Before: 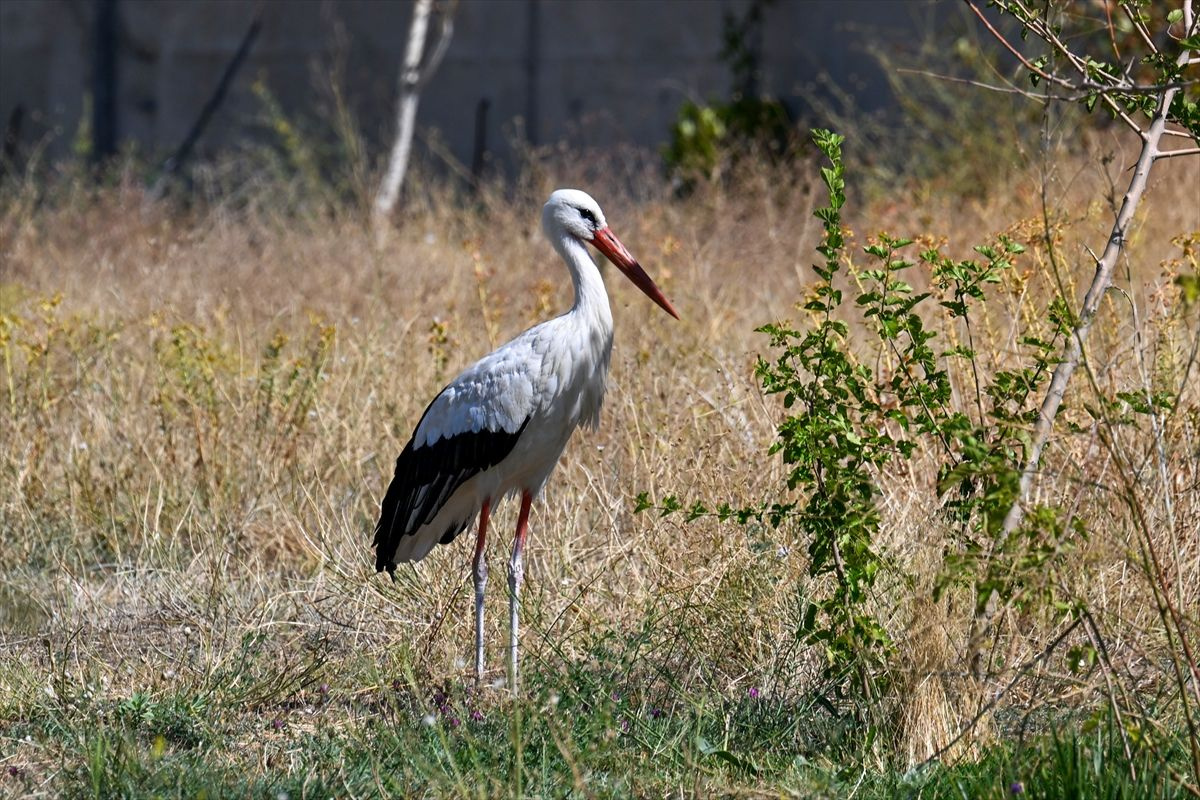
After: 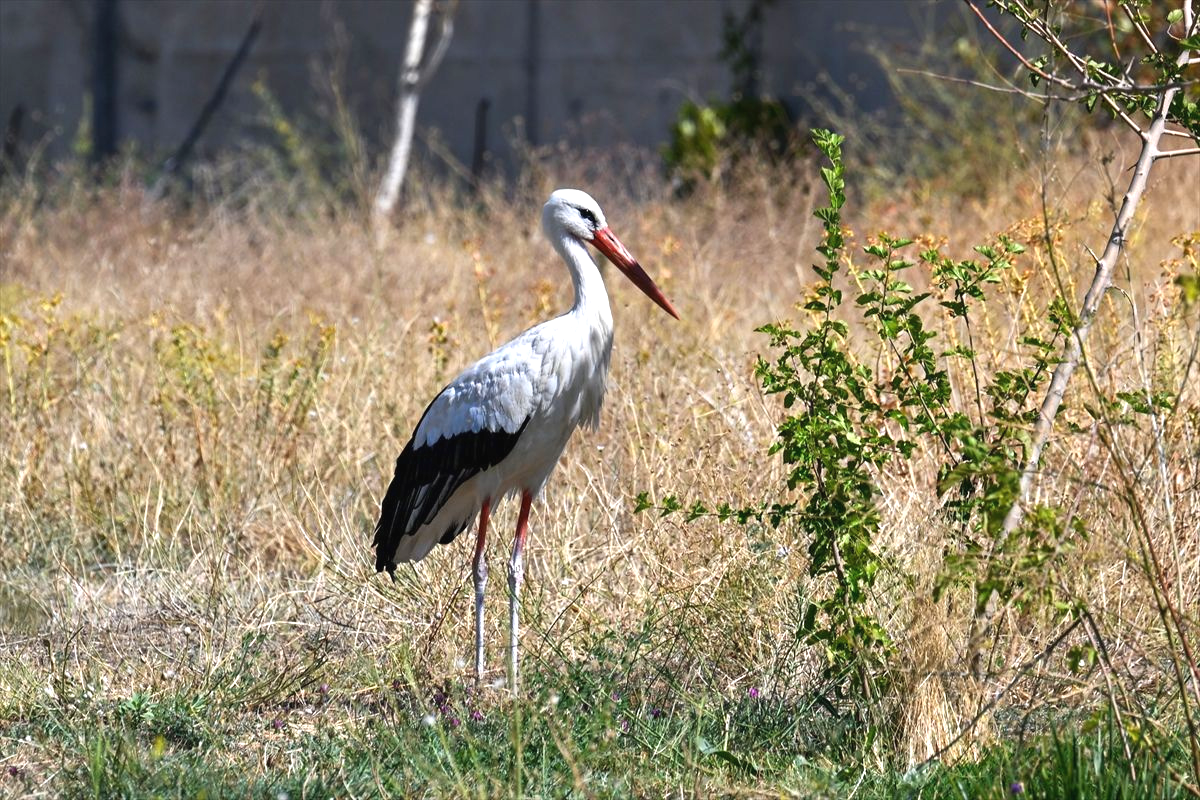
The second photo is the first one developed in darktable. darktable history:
exposure: black level correction -0.002, exposure 0.539 EV, compensate highlight preservation false
